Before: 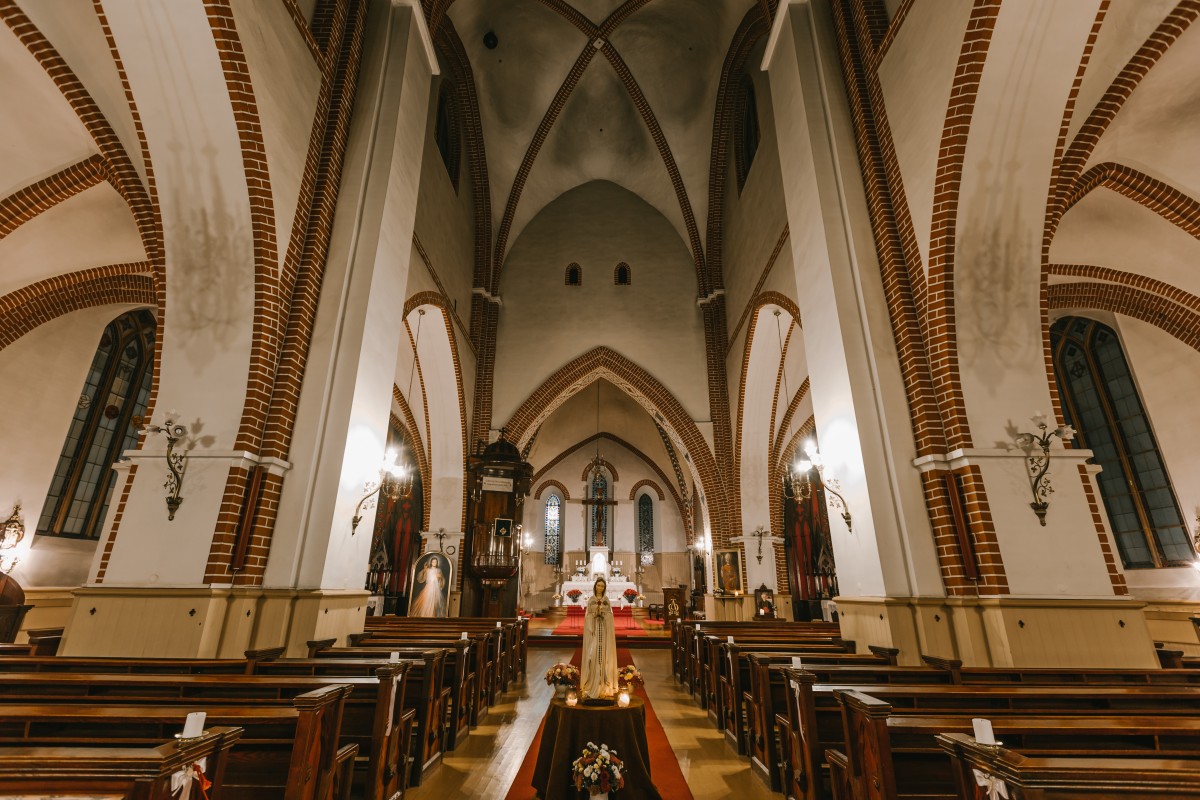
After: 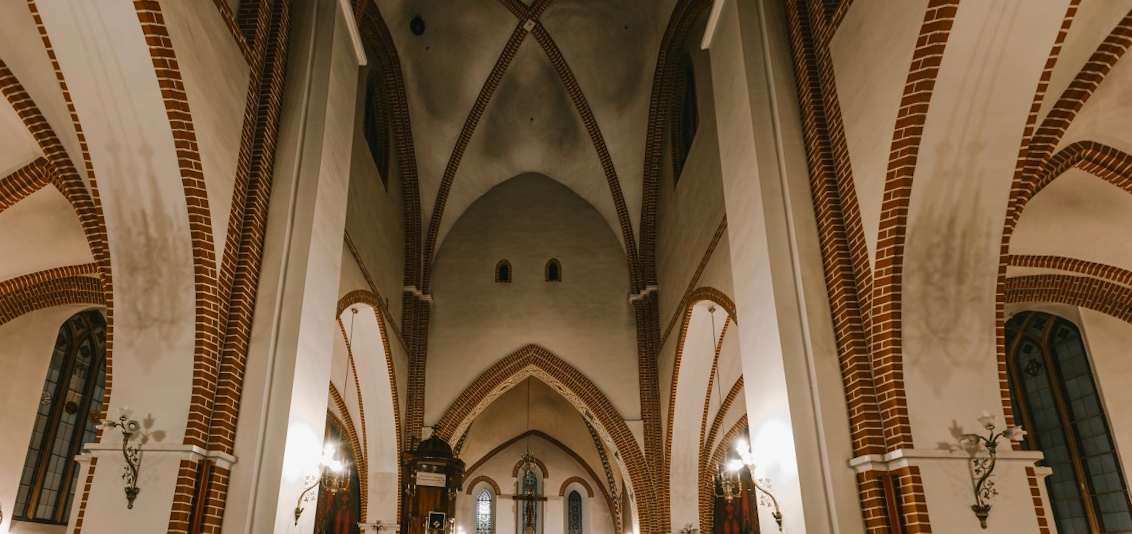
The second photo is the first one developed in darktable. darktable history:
rotate and perspective: rotation 0.062°, lens shift (vertical) 0.115, lens shift (horizontal) -0.133, crop left 0.047, crop right 0.94, crop top 0.061, crop bottom 0.94
crop: bottom 28.576%
color zones: curves: ch1 [(0, 0.513) (0.143, 0.524) (0.286, 0.511) (0.429, 0.506) (0.571, 0.503) (0.714, 0.503) (0.857, 0.508) (1, 0.513)]
